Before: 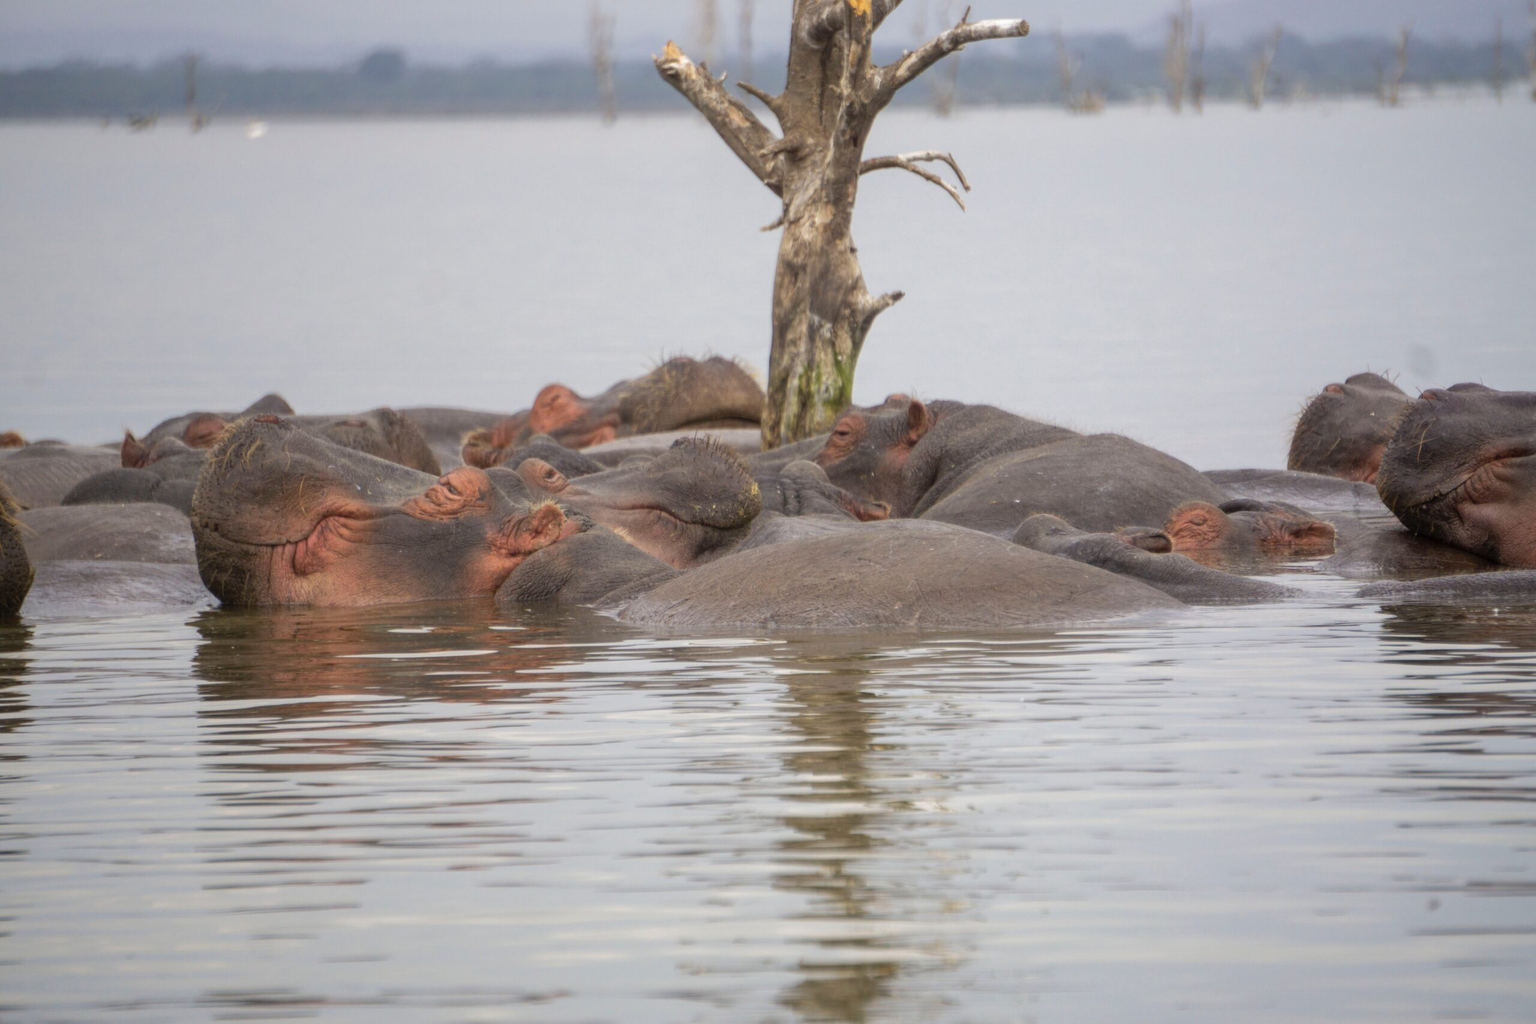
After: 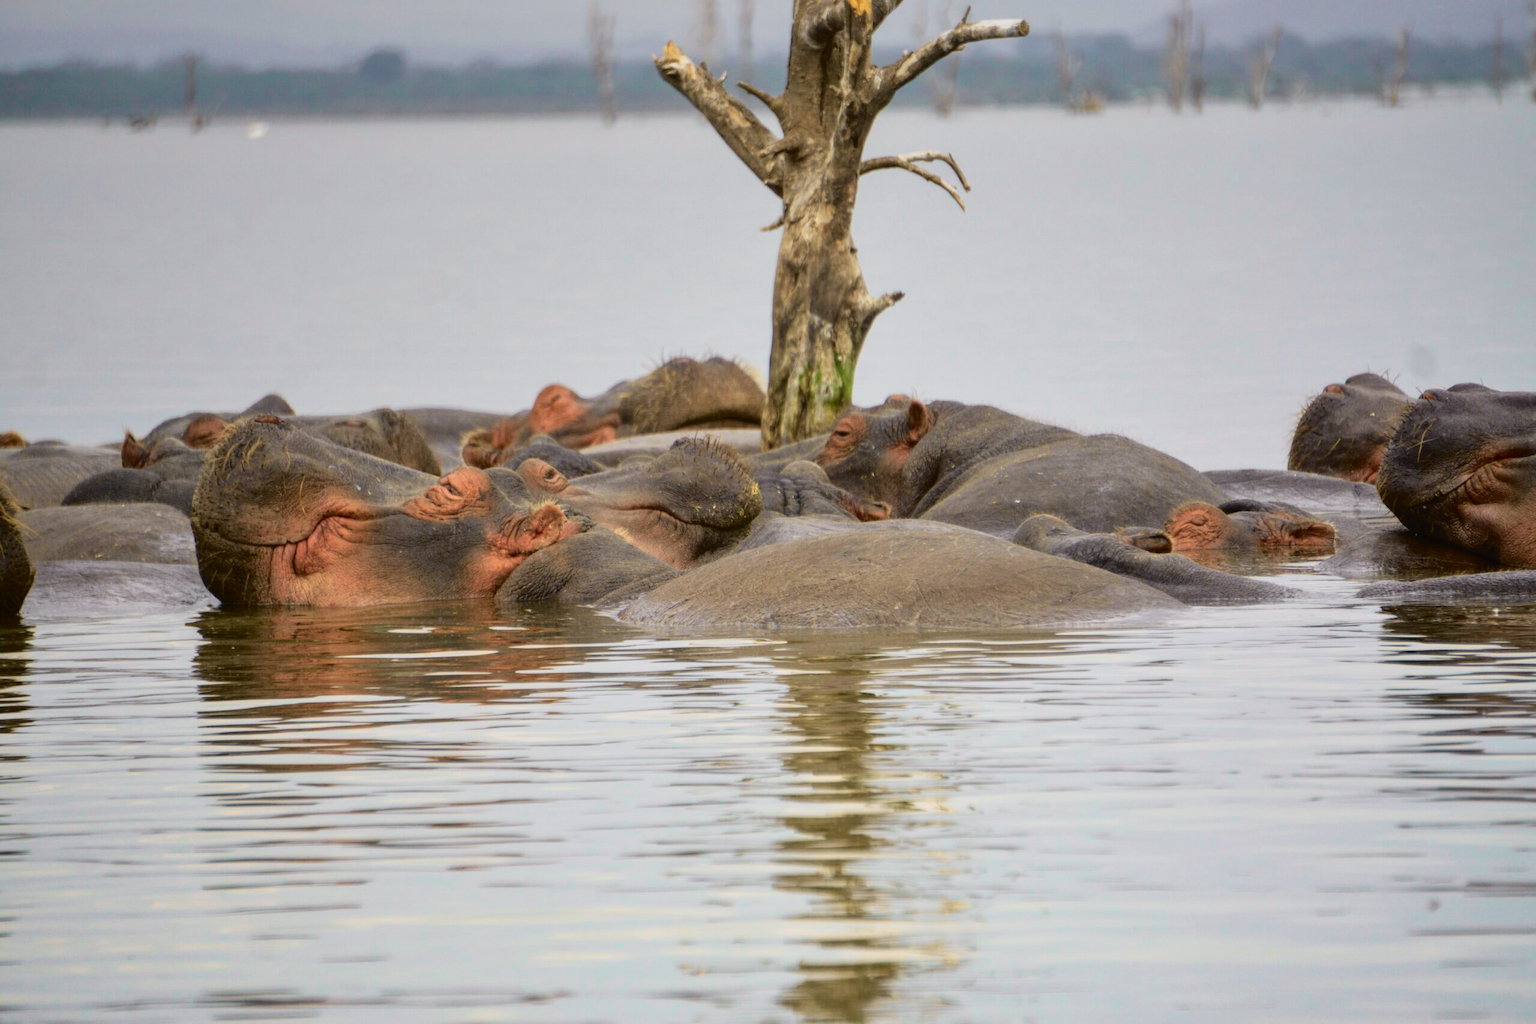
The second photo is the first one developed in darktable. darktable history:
tone curve: curves: ch0 [(0, 0.014) (0.17, 0.099) (0.392, 0.438) (0.725, 0.828) (0.872, 0.918) (1, 0.981)]; ch1 [(0, 0) (0.402, 0.36) (0.488, 0.466) (0.5, 0.499) (0.515, 0.515) (0.574, 0.595) (0.619, 0.65) (0.701, 0.725) (1, 1)]; ch2 [(0, 0) (0.432, 0.422) (0.486, 0.49) (0.503, 0.503) (0.523, 0.554) (0.562, 0.606) (0.644, 0.694) (0.717, 0.753) (1, 0.991)], color space Lab, independent channels
graduated density: on, module defaults
shadows and highlights: shadows 35, highlights -35, soften with gaussian
